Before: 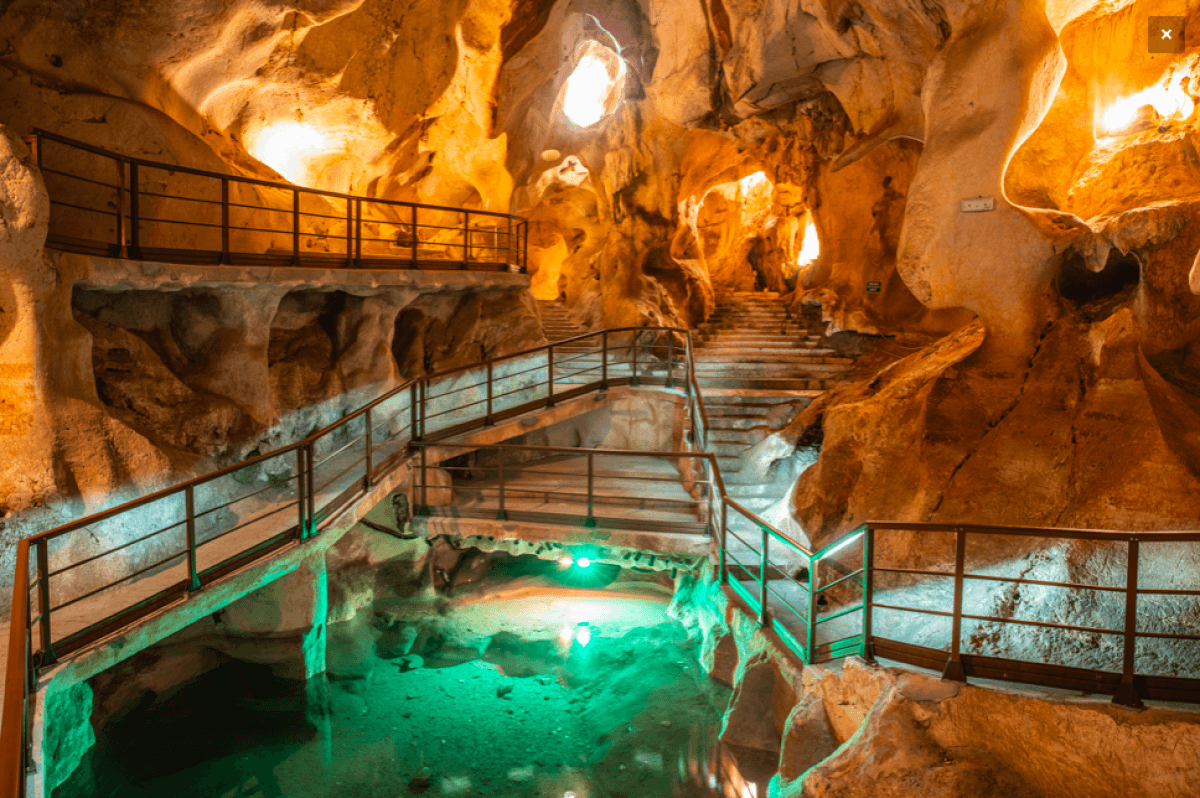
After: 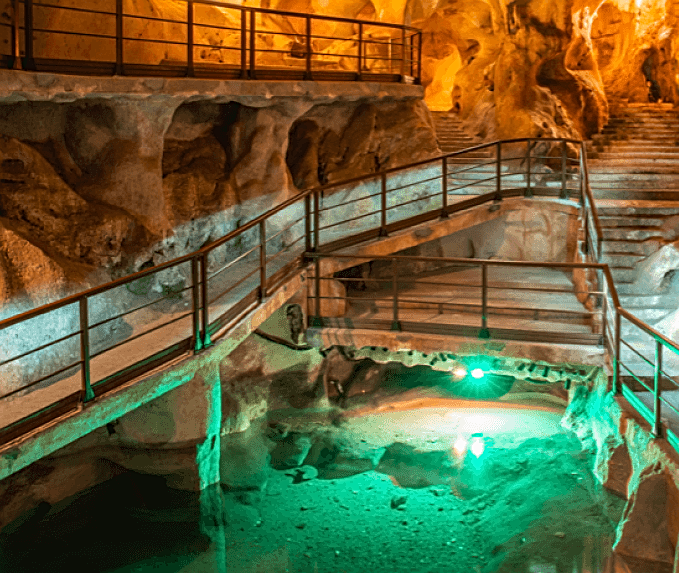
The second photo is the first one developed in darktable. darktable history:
sharpen: on, module defaults
crop: left 8.862%, top 23.719%, right 34.508%, bottom 4.455%
